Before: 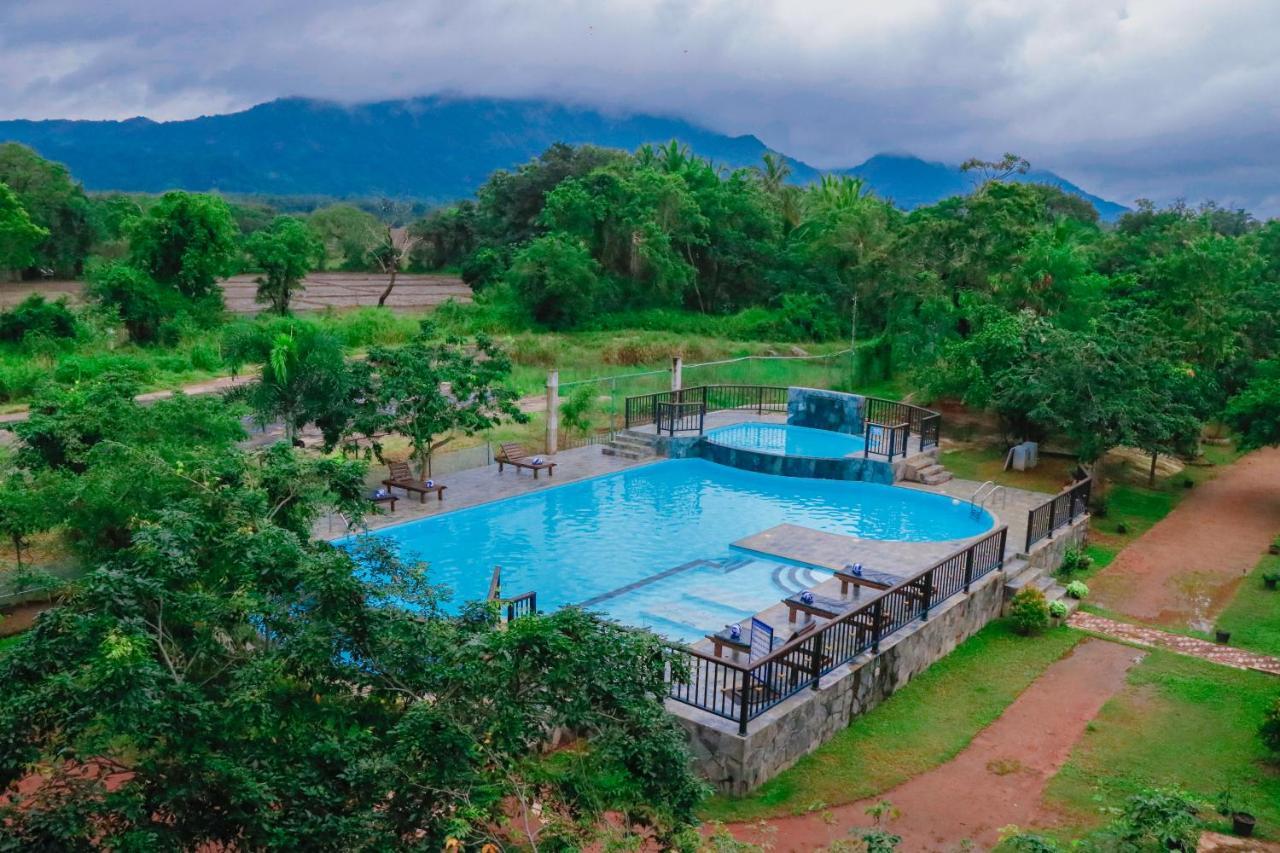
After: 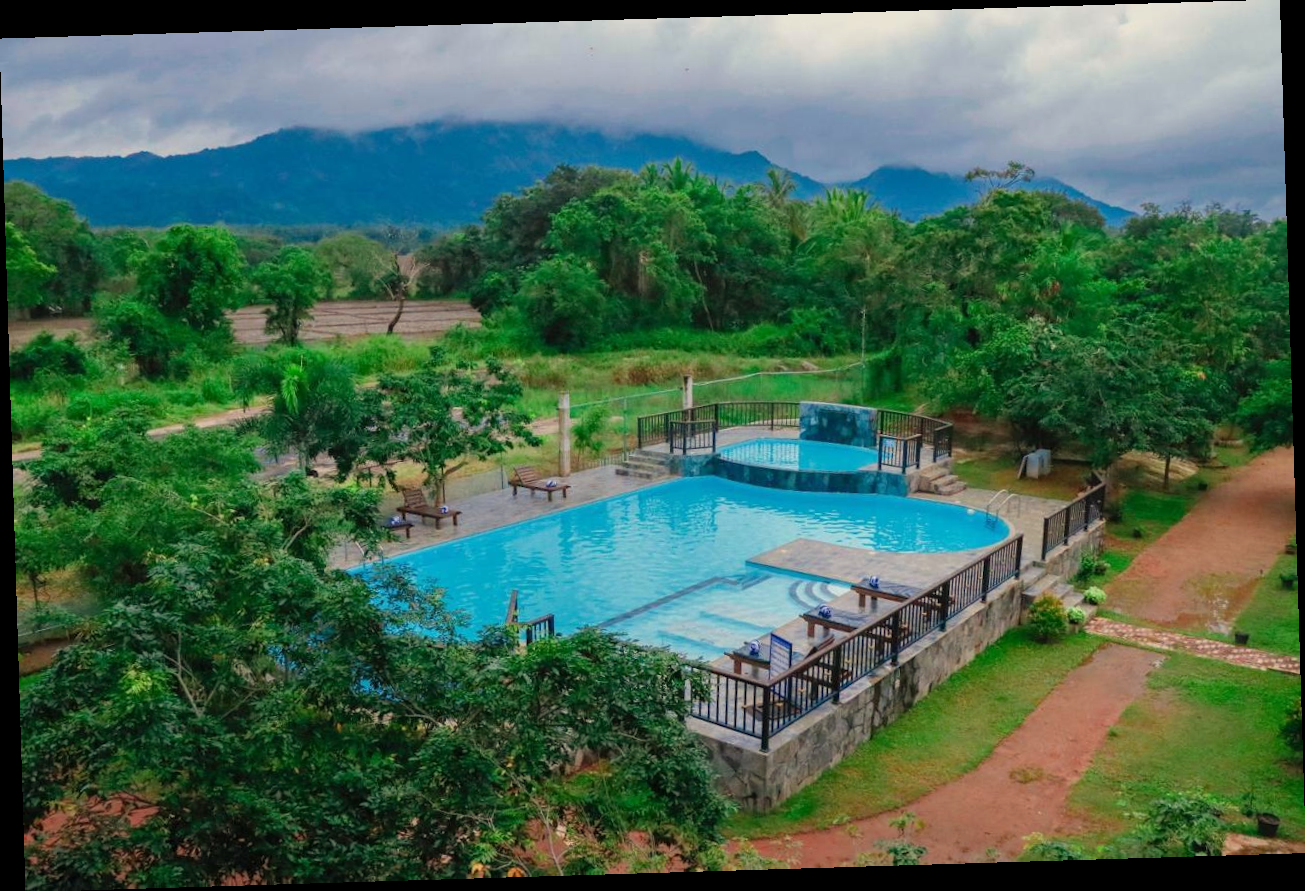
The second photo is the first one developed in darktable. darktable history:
white balance: red 1.029, blue 0.92
rotate and perspective: rotation -1.75°, automatic cropping off
